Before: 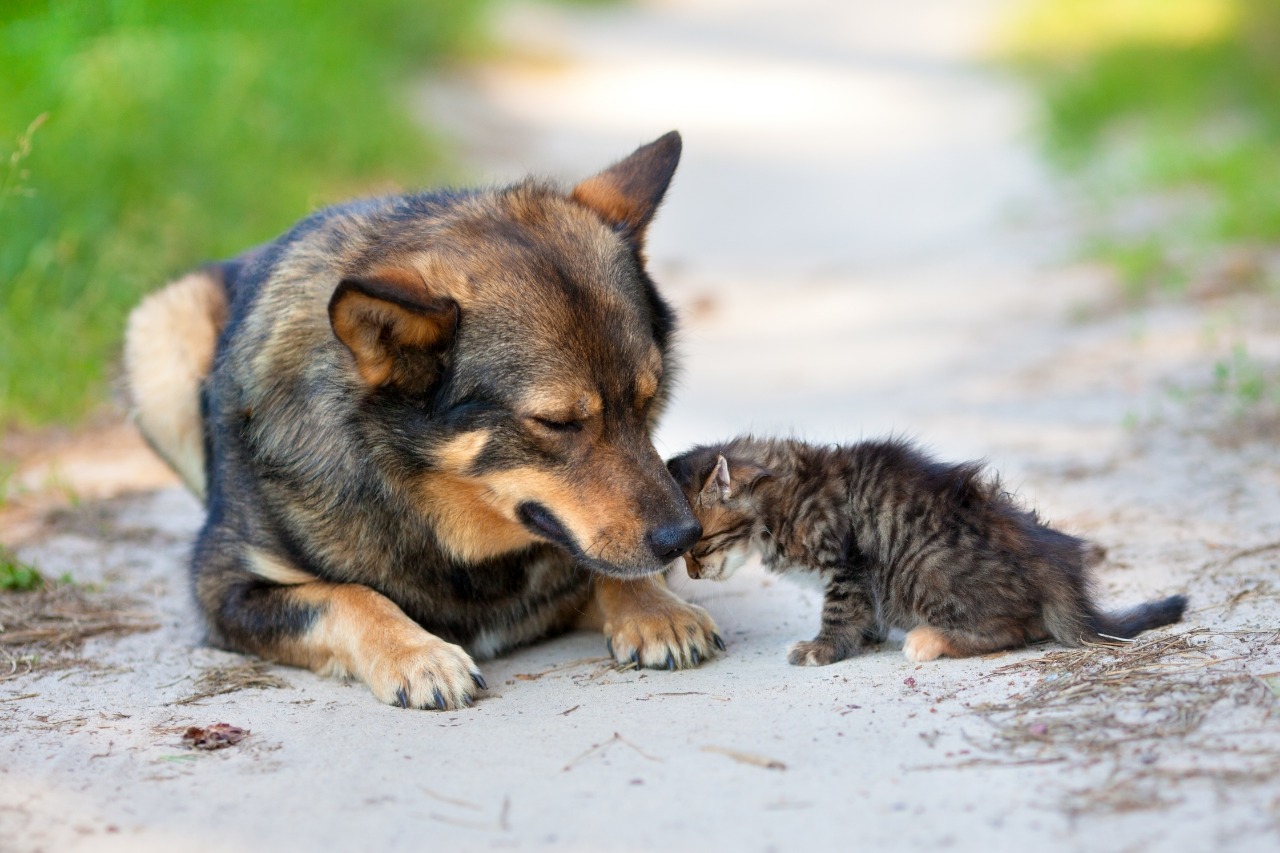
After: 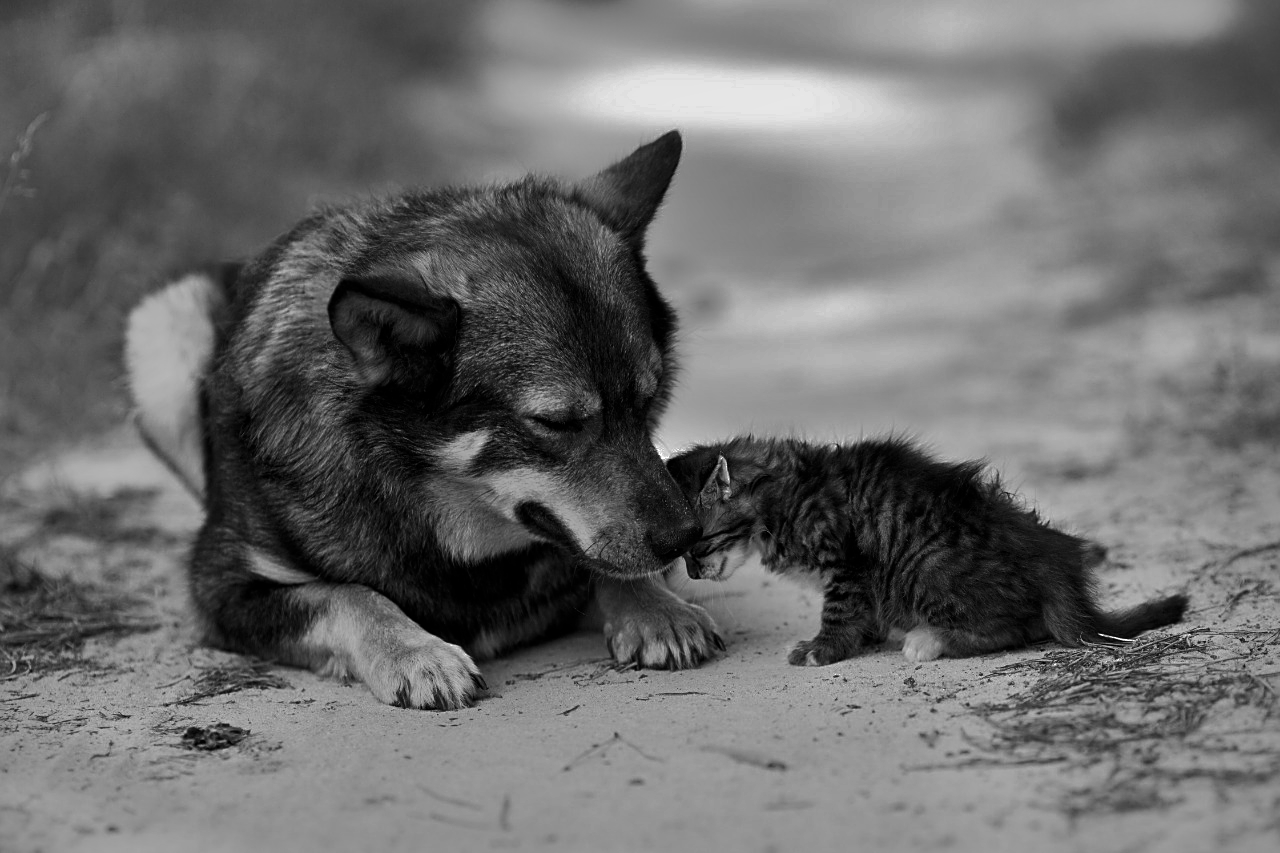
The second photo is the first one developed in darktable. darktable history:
shadows and highlights: shadows 38.43, highlights -74.54
sharpen: on, module defaults
exposure: compensate highlight preservation false
contrast brightness saturation: contrast -0.03, brightness -0.59, saturation -1
